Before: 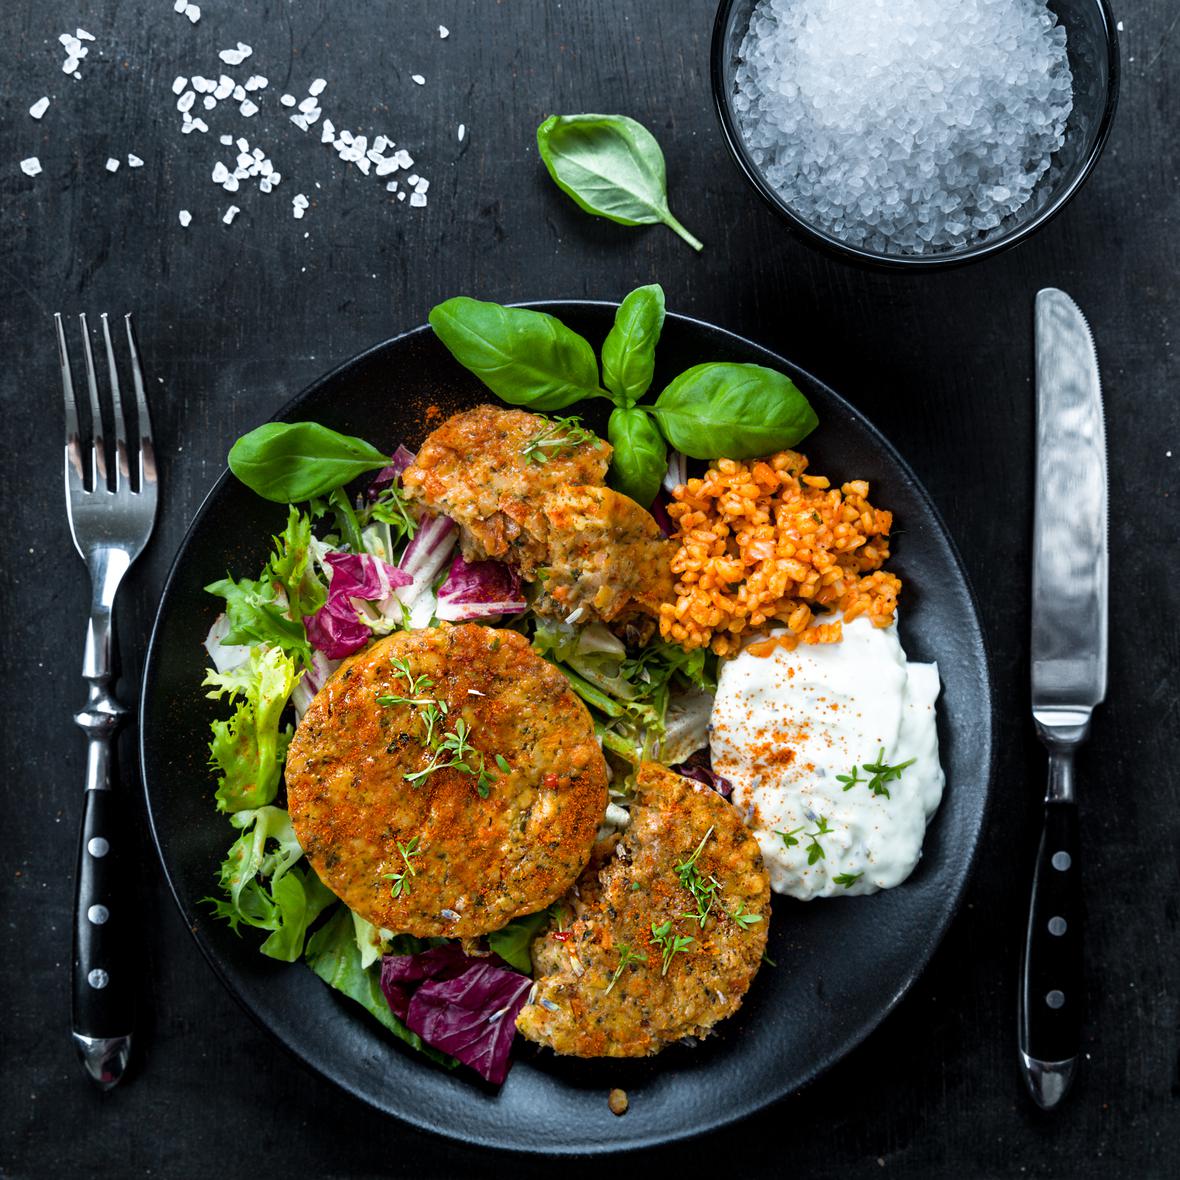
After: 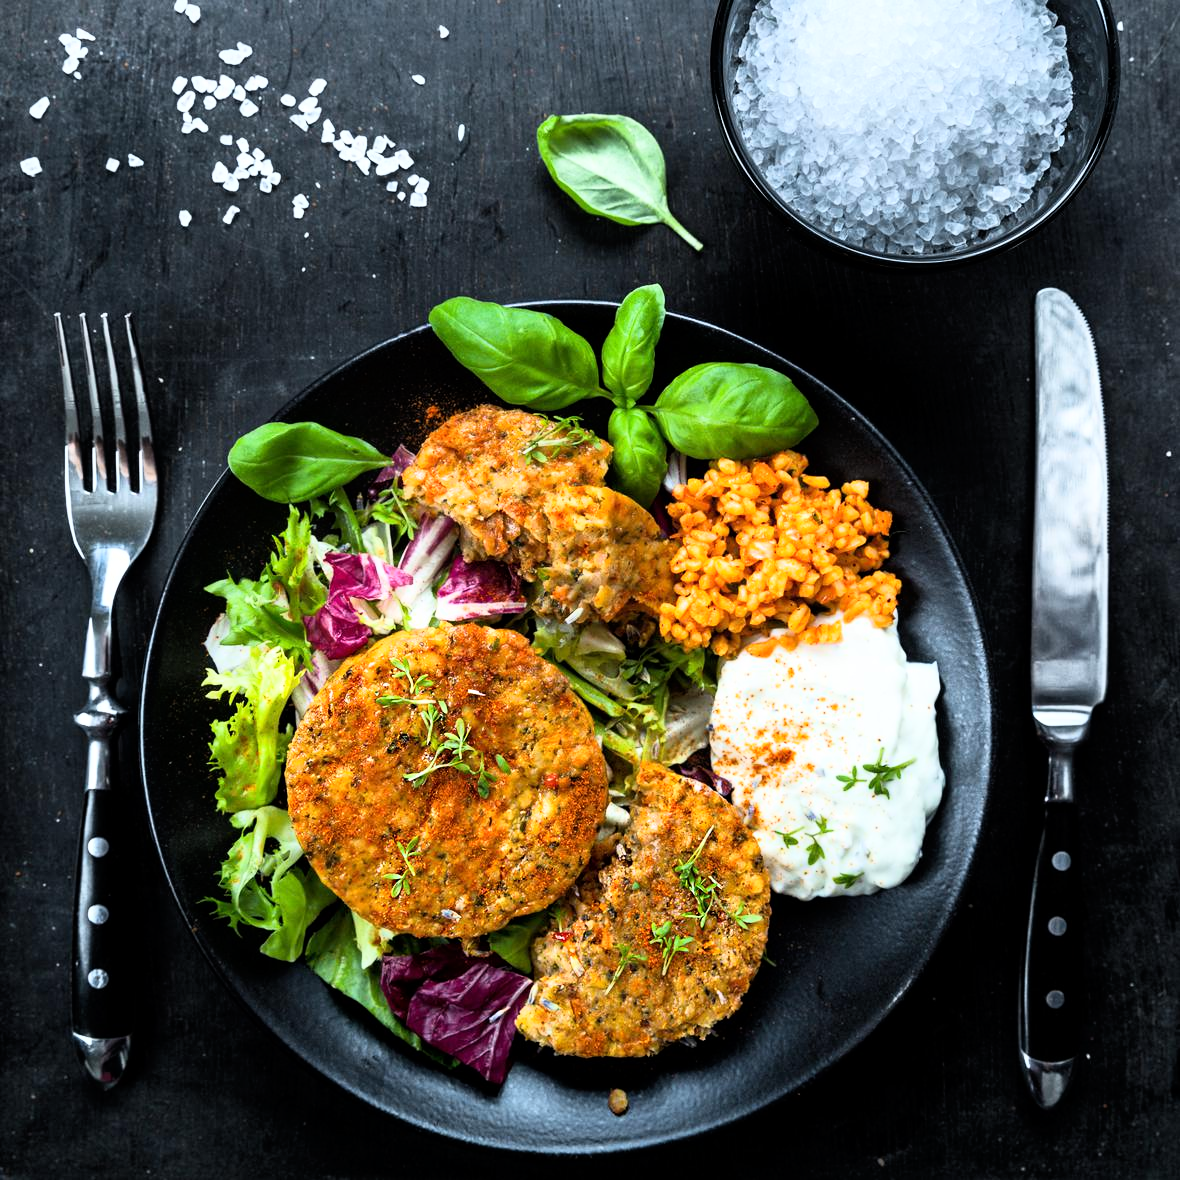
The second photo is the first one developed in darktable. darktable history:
base curve: curves: ch0 [(0, 0) (0.005, 0.002) (0.193, 0.295) (0.399, 0.664) (0.75, 0.928) (1, 1)]
